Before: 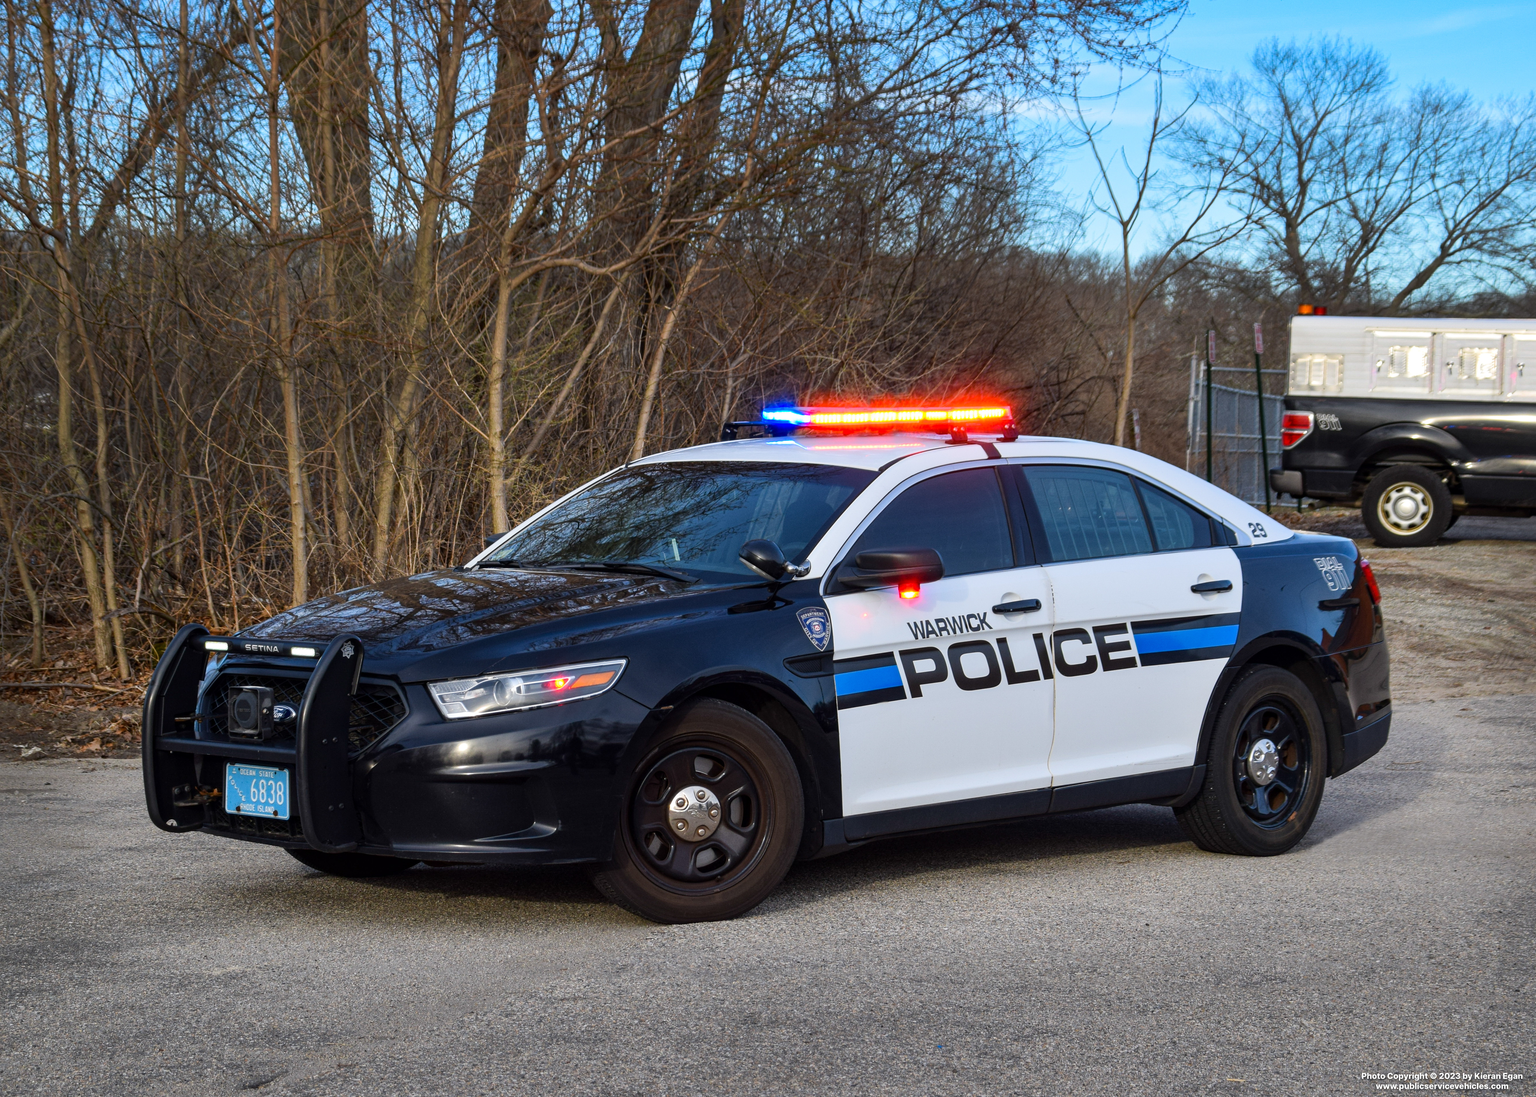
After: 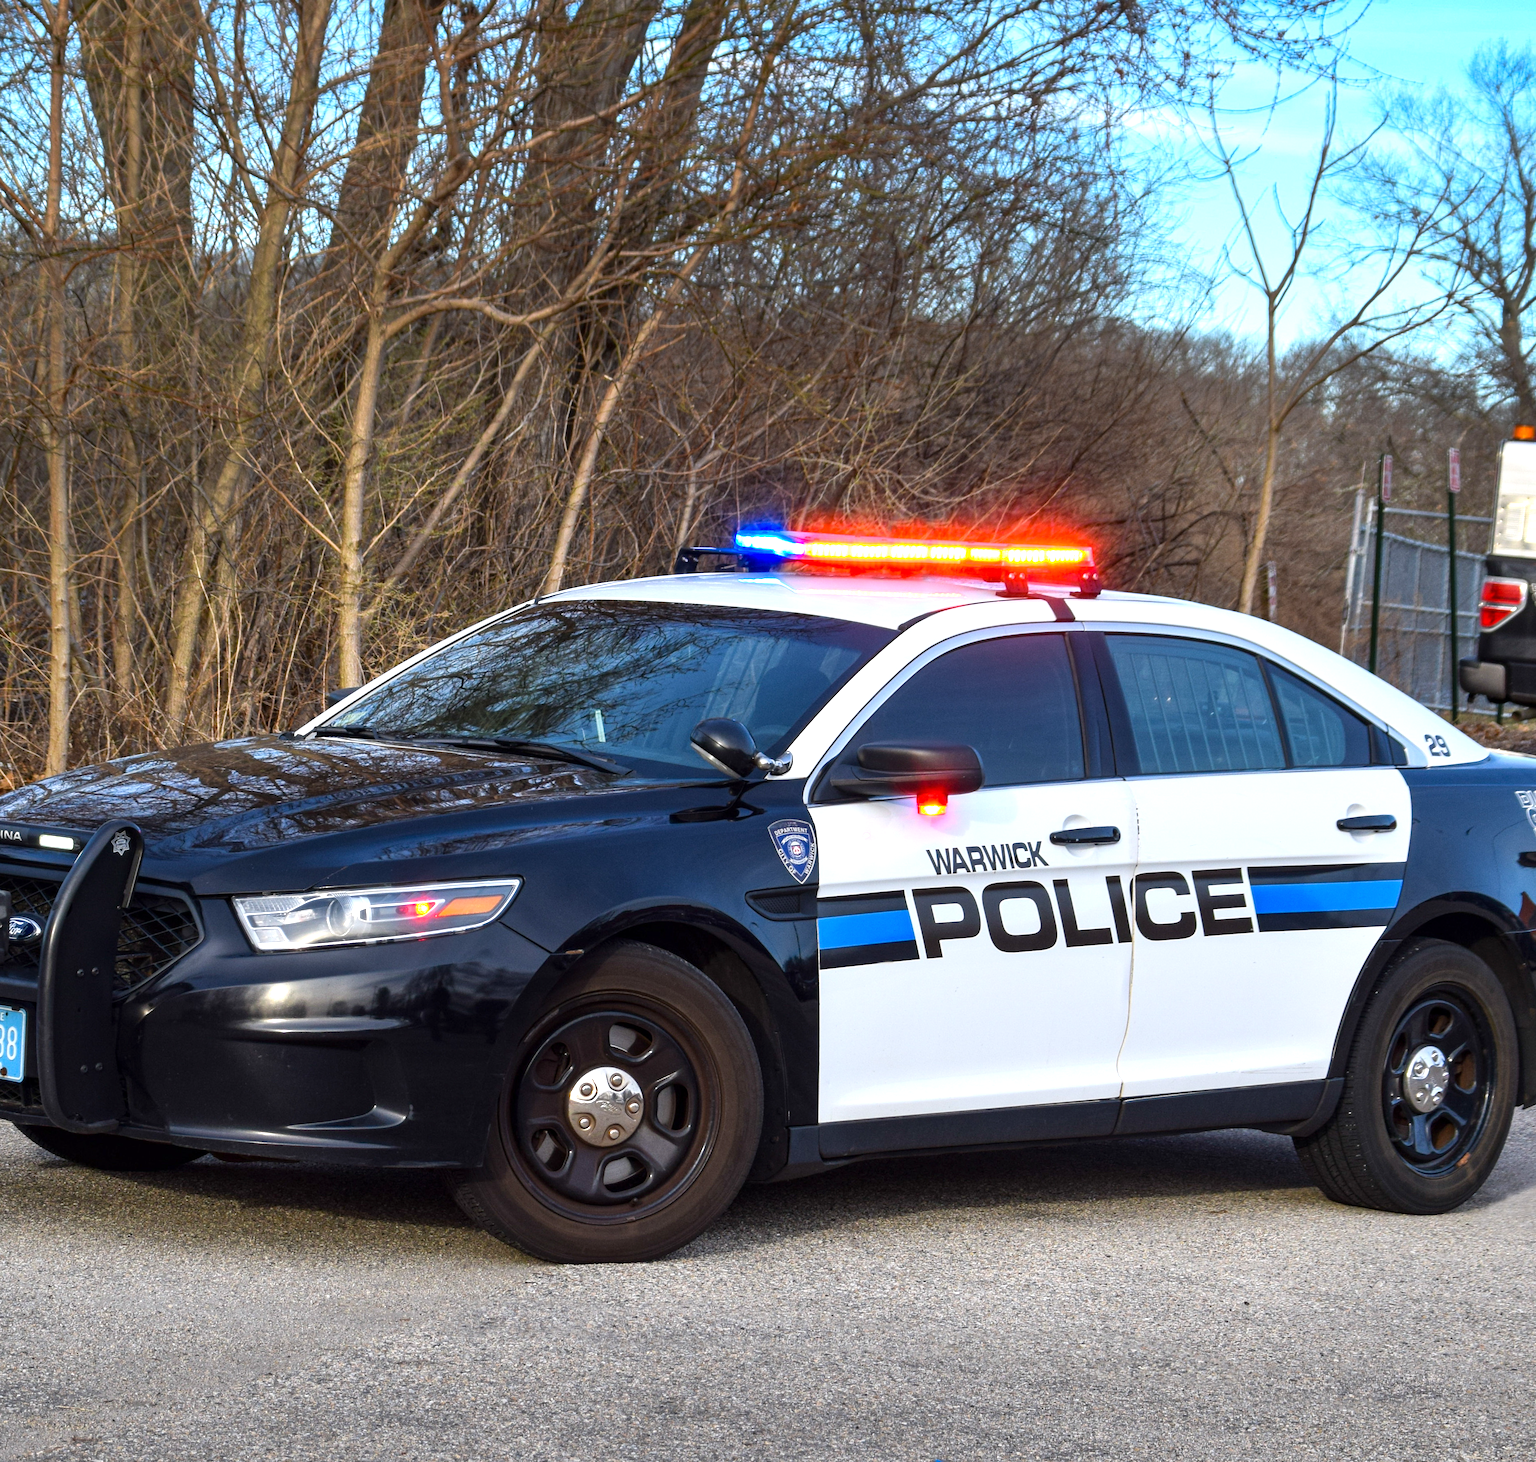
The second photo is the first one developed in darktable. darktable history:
crop and rotate: angle -3.27°, left 14.277%, top 0.028%, right 10.766%, bottom 0.028%
exposure: exposure 0.636 EV, compensate highlight preservation false
